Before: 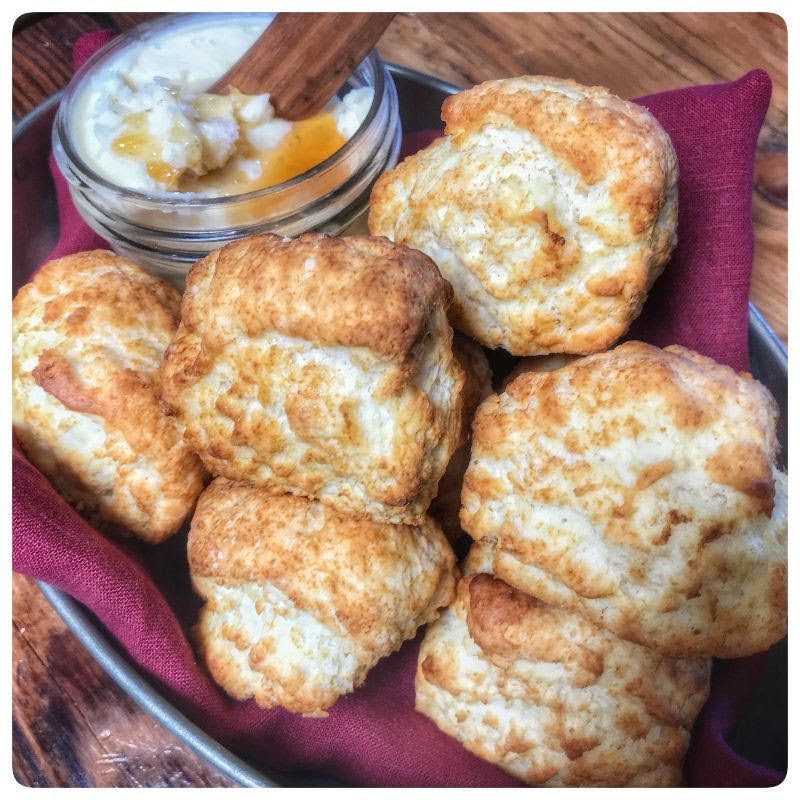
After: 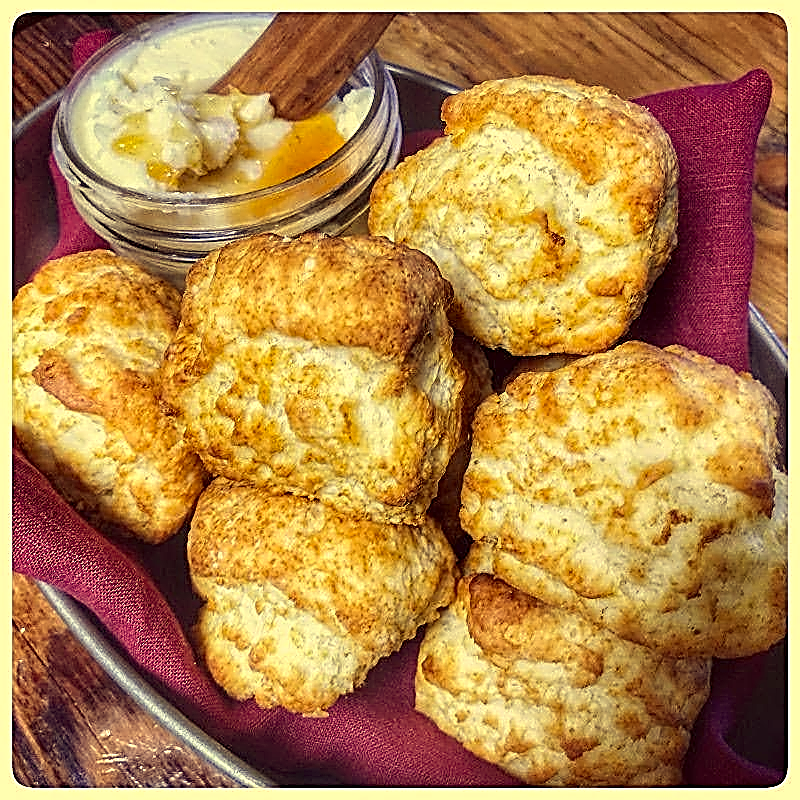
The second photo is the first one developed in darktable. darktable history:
sharpen: amount 2
exposure: black level correction 0.001, compensate highlight preservation false
color correction: highlights a* -0.482, highlights b* 40, shadows a* 9.8, shadows b* -0.161
